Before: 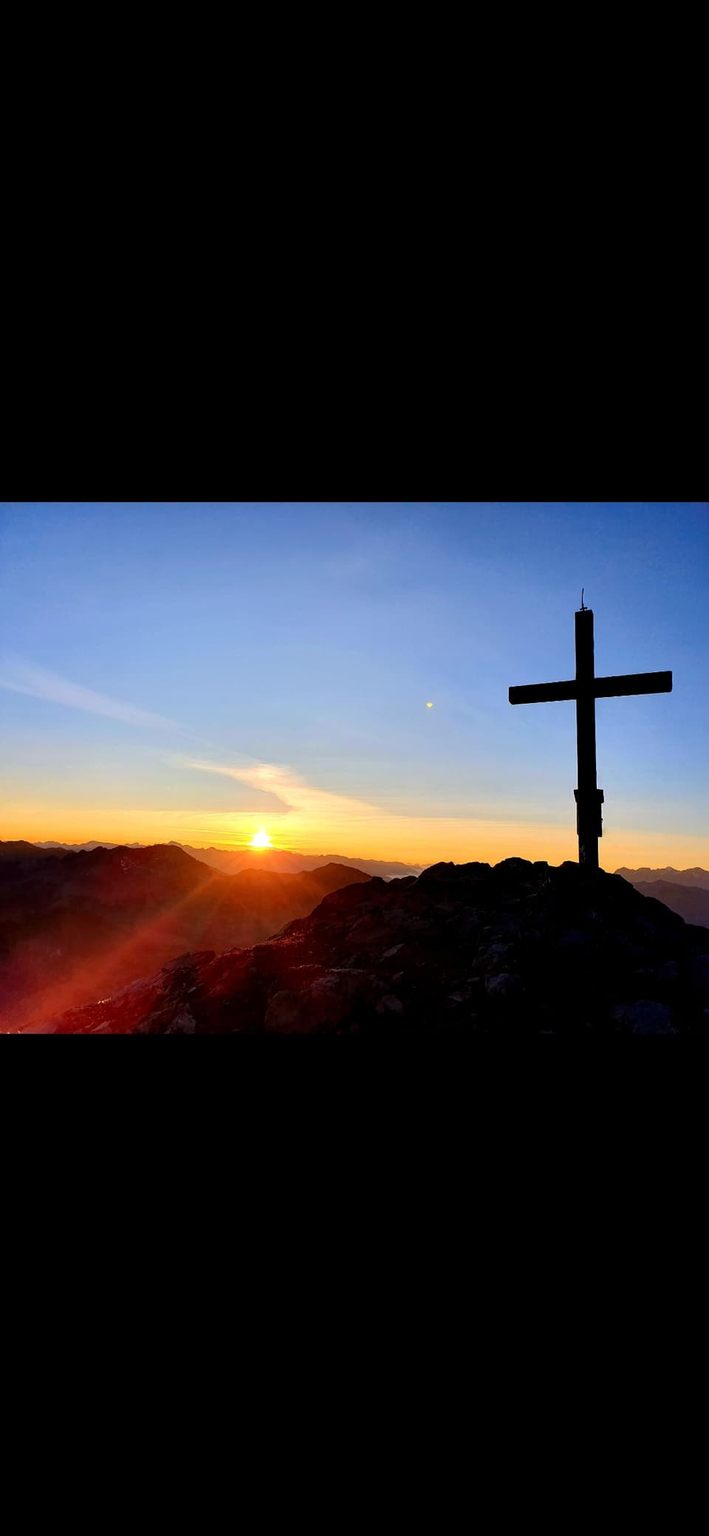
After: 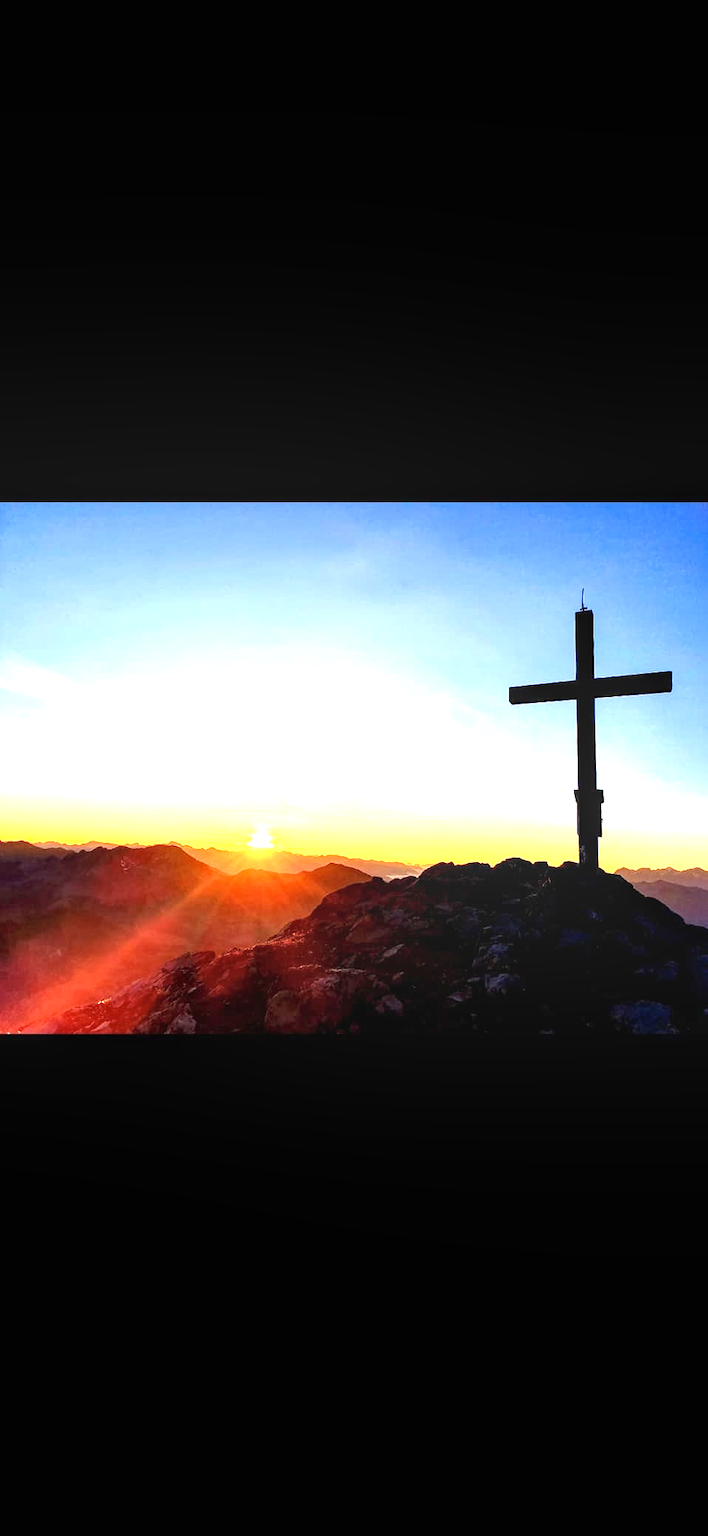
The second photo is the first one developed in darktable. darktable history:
local contrast: on, module defaults
exposure: black level correction 0, exposure 1.5 EV, compensate exposure bias true, compensate highlight preservation false
velvia: strength 15%
